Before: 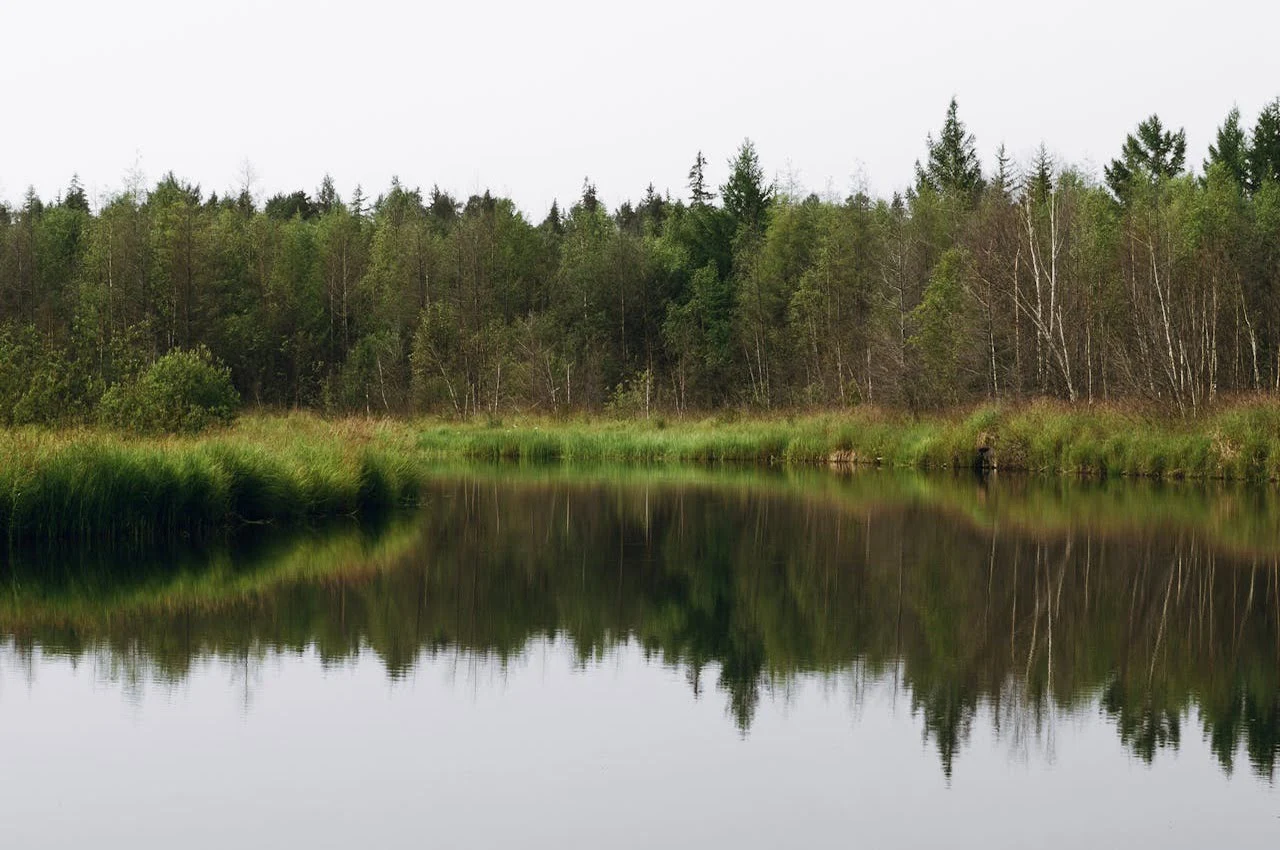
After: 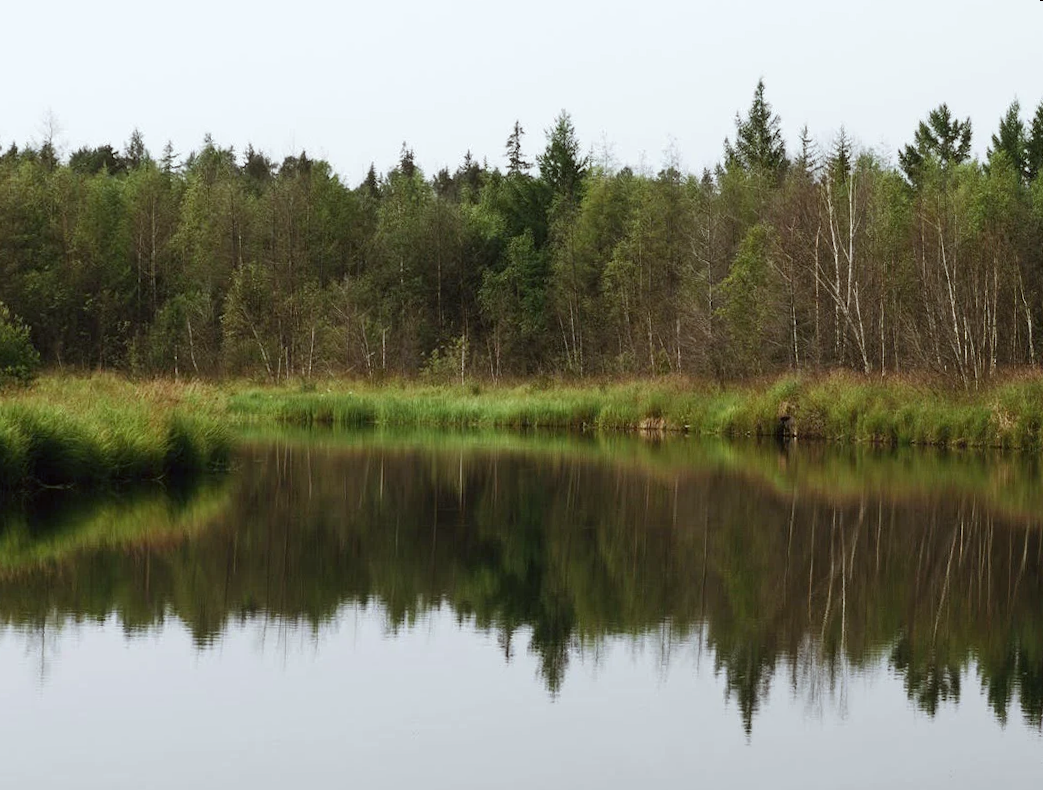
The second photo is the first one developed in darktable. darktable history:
color correction: highlights a* -2.73, highlights b* -2.09, shadows a* 2.41, shadows b* 2.73
rotate and perspective: rotation 0.679°, lens shift (horizontal) 0.136, crop left 0.009, crop right 0.991, crop top 0.078, crop bottom 0.95
crop: left 17.582%, bottom 0.031%
